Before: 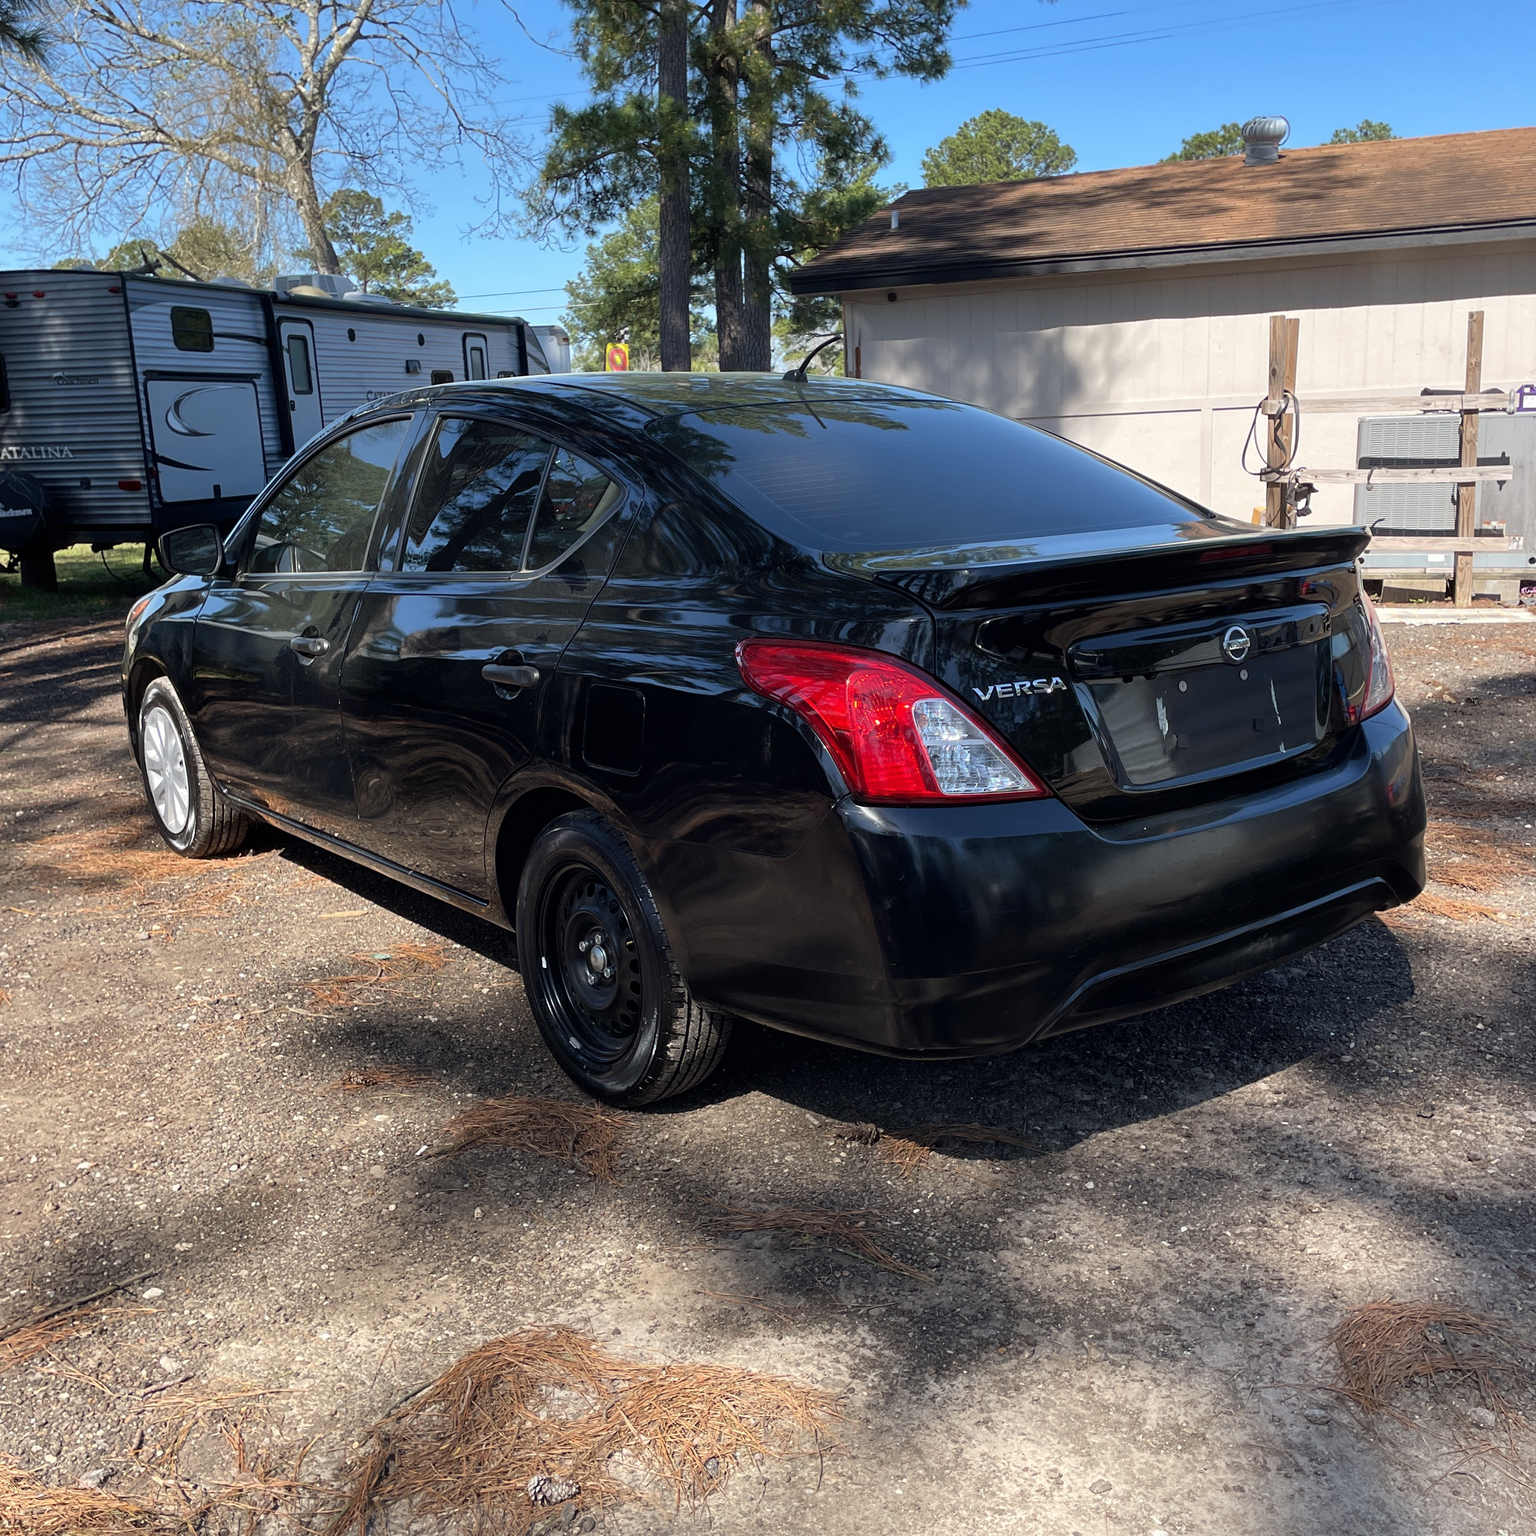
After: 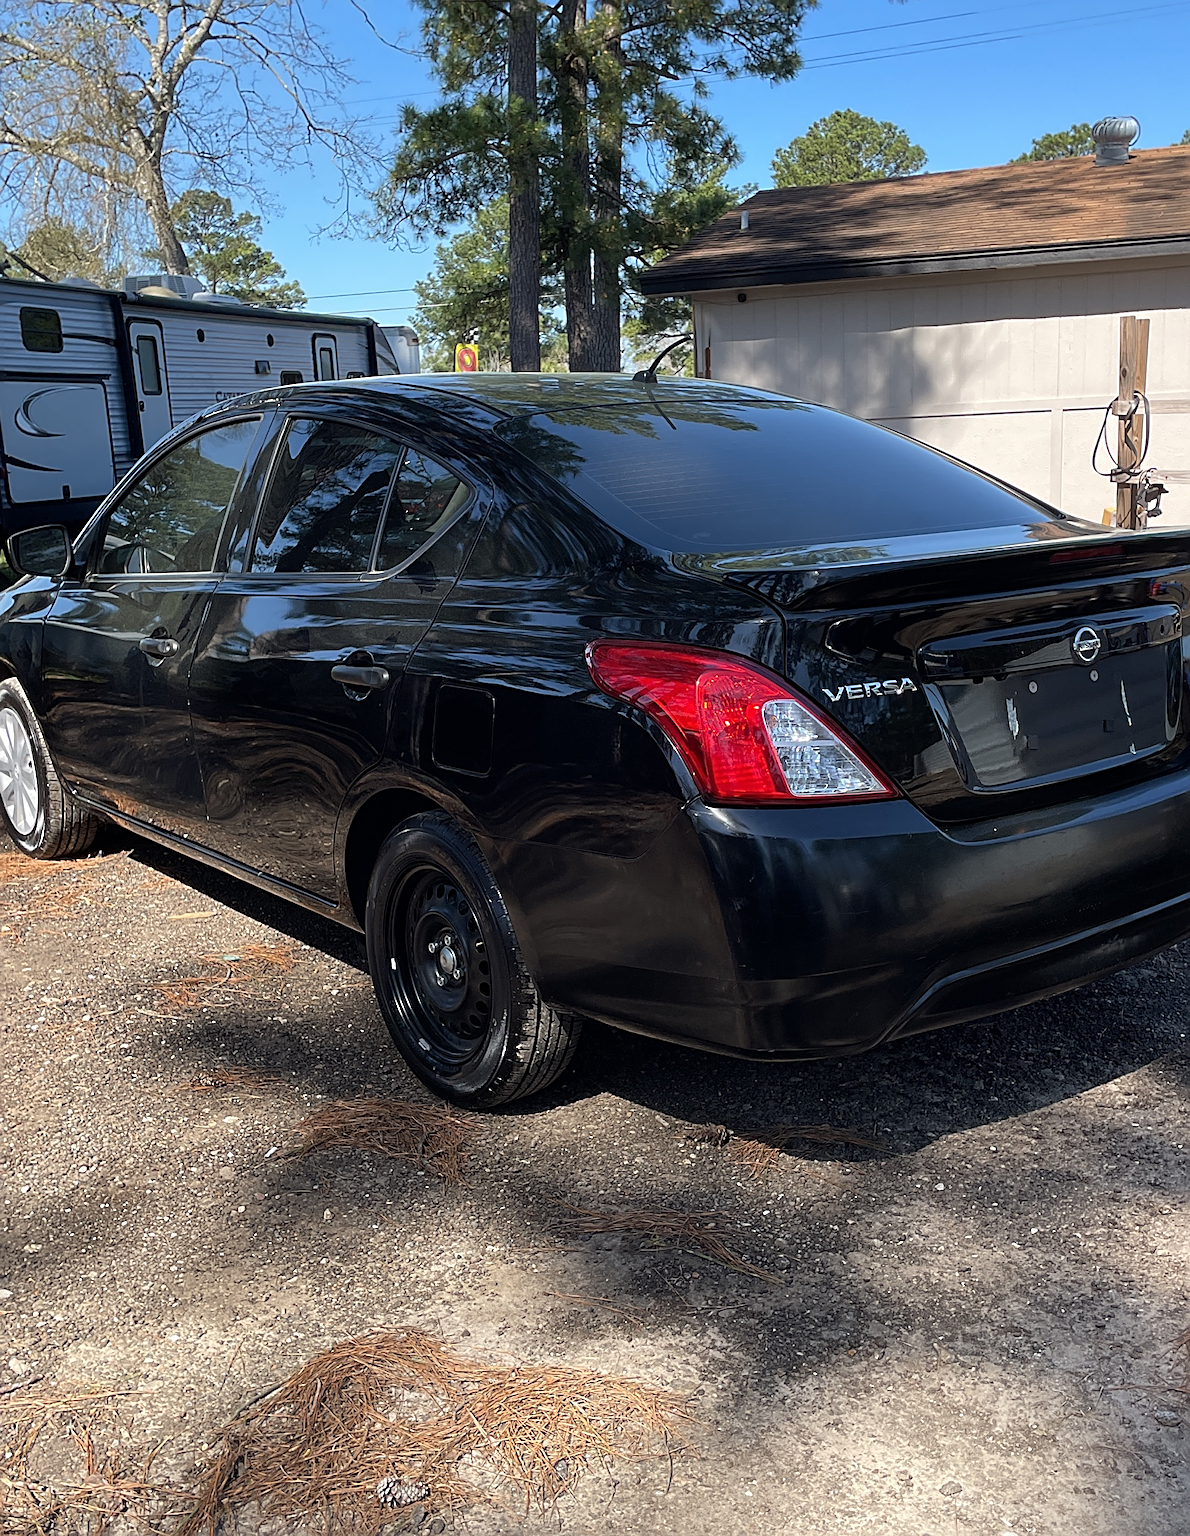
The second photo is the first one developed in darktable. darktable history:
sharpen: radius 2.613, amount 0.688
crop: left 9.879%, right 12.715%
